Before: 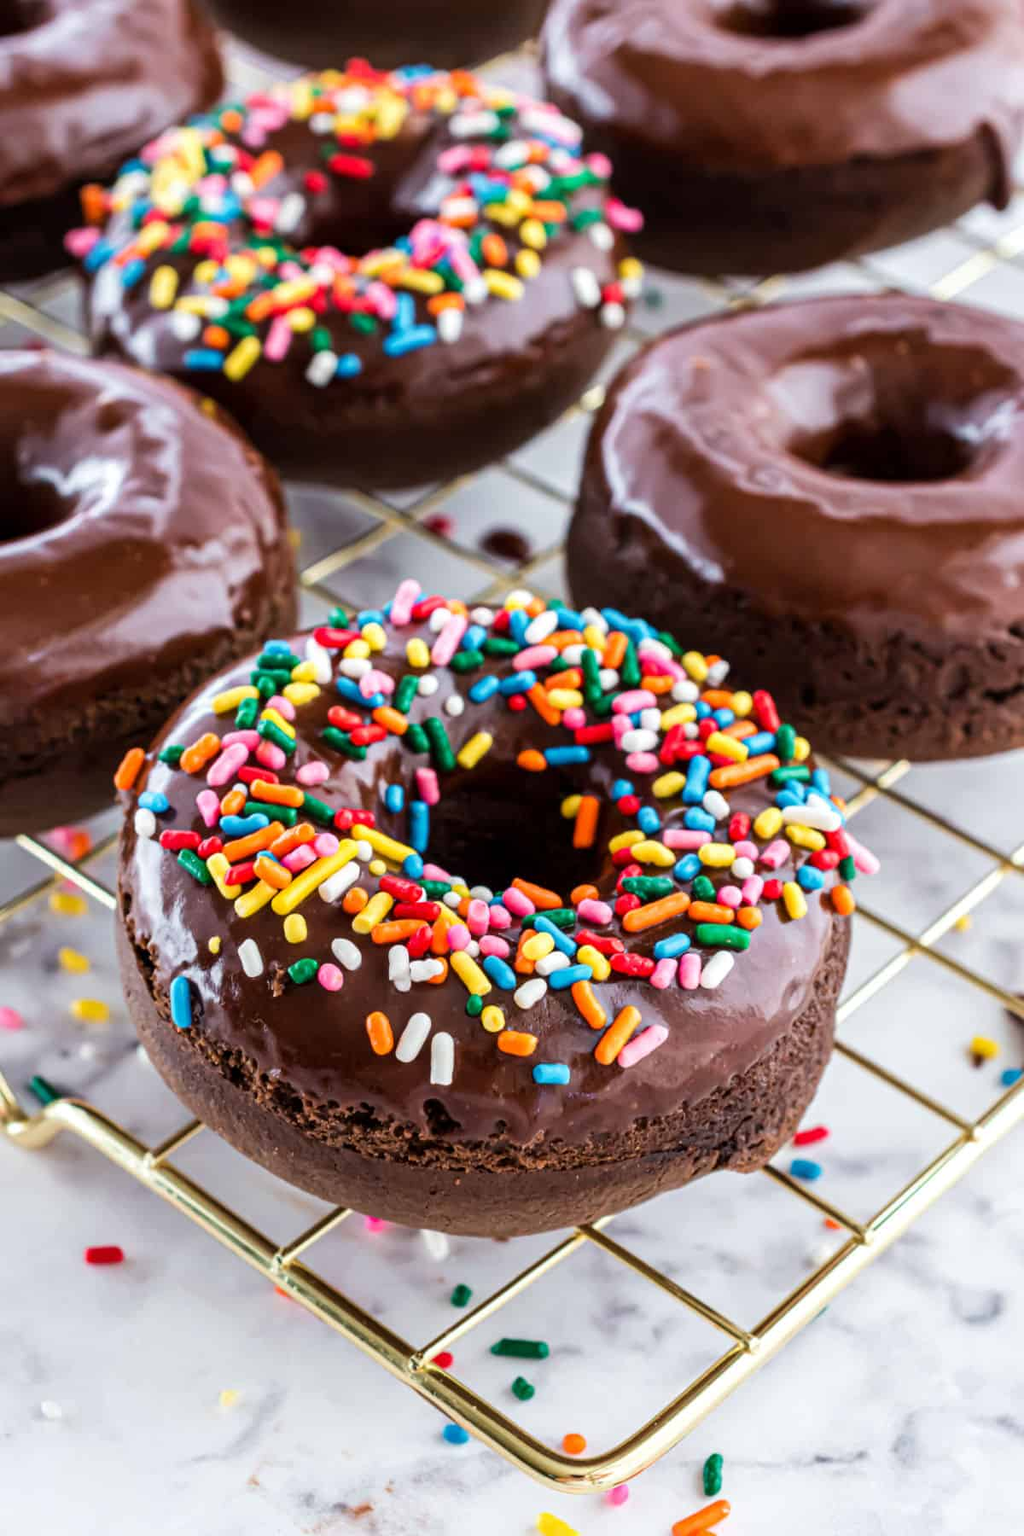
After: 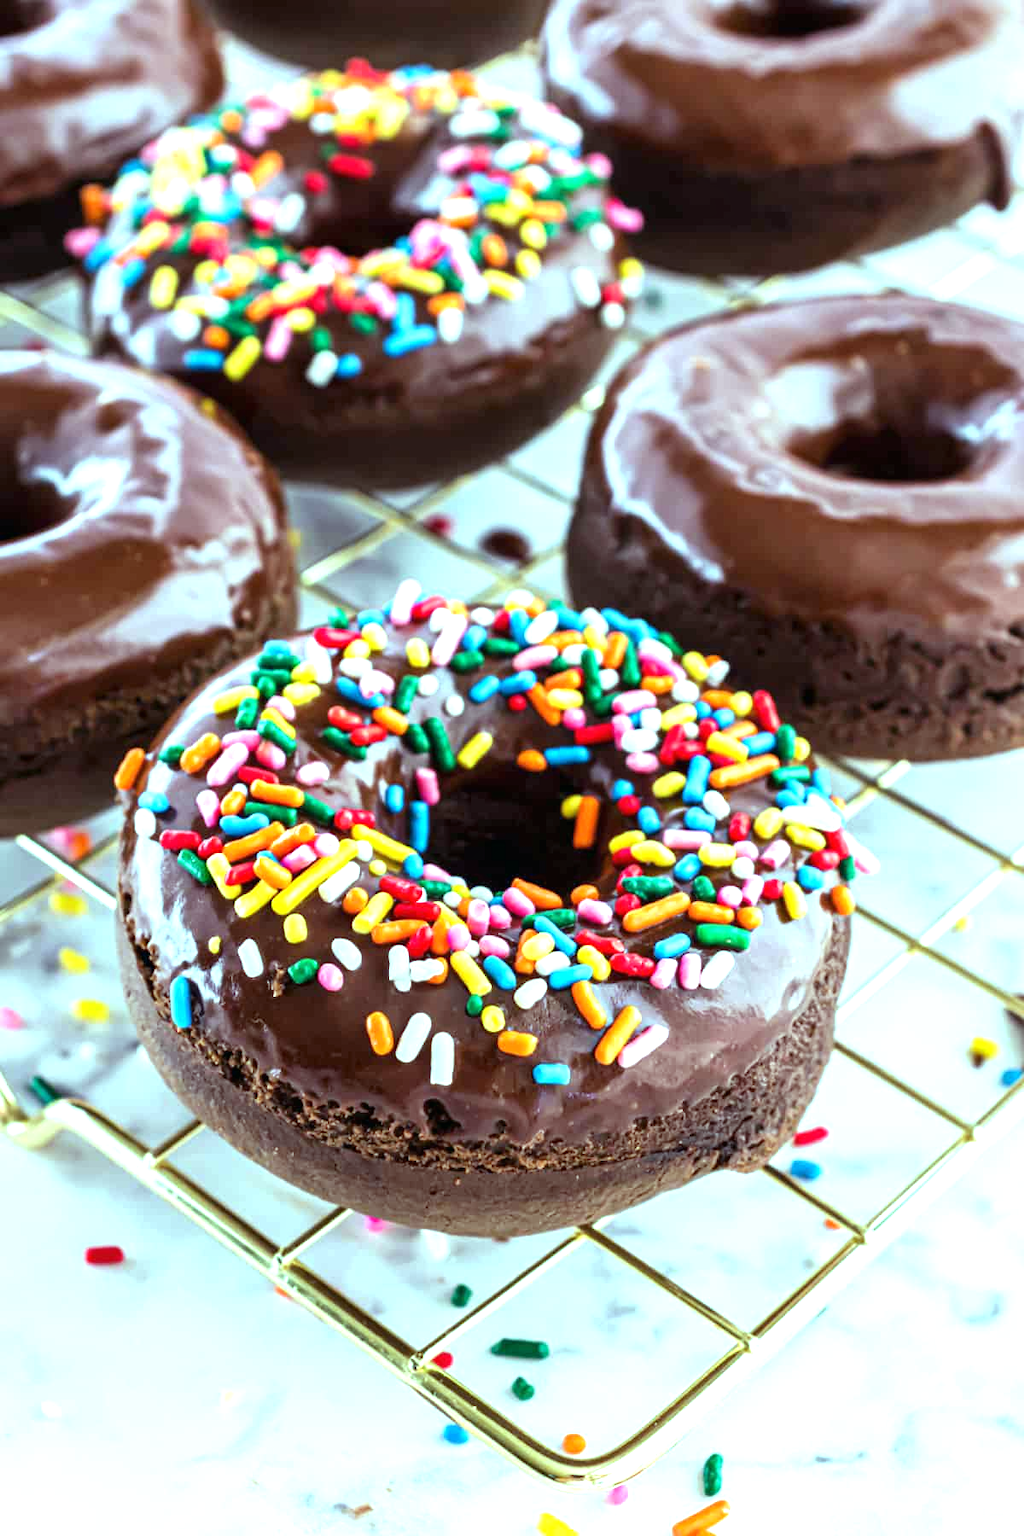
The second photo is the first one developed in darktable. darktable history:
exposure: black level correction 0, exposure 0.7 EV, compensate exposure bias true, compensate highlight preservation false
color balance: mode lift, gamma, gain (sRGB), lift [0.997, 0.979, 1.021, 1.011], gamma [1, 1.084, 0.916, 0.998], gain [1, 0.87, 1.13, 1.101], contrast 4.55%, contrast fulcrum 38.24%, output saturation 104.09%
local contrast: mode bilateral grid, contrast 10, coarseness 25, detail 115%, midtone range 0.2
